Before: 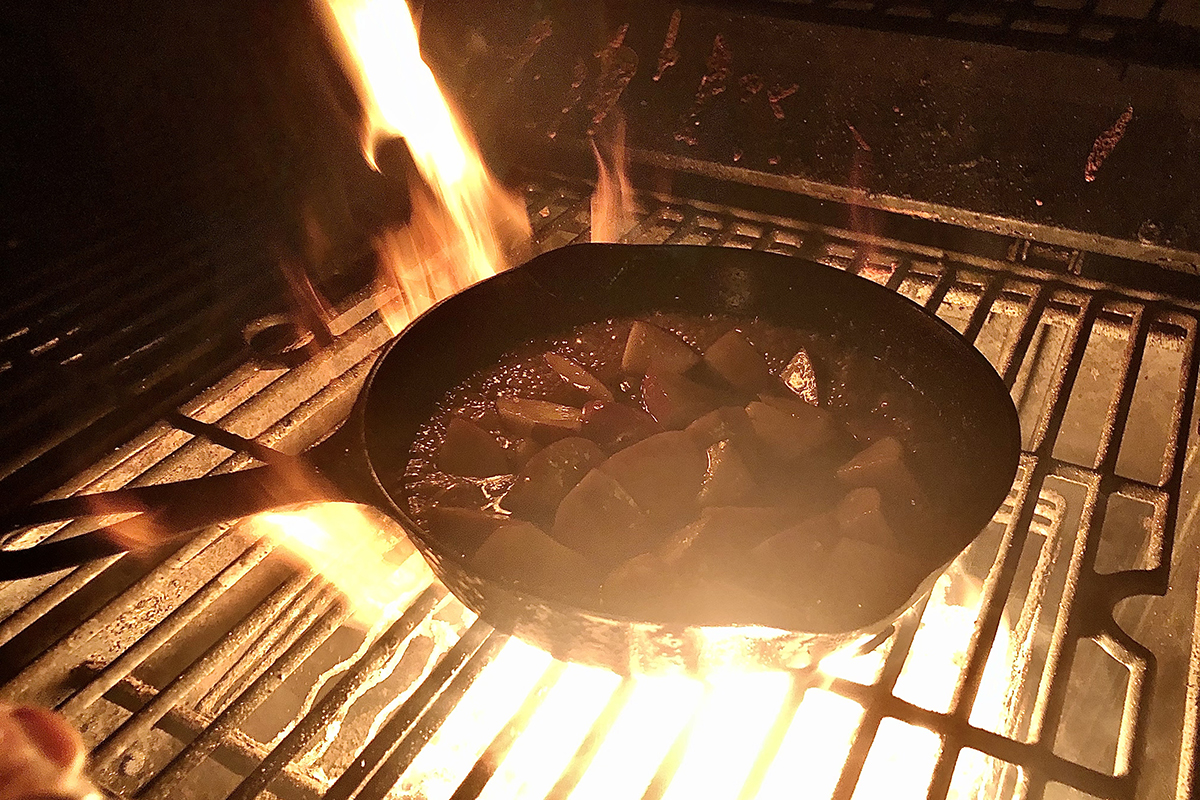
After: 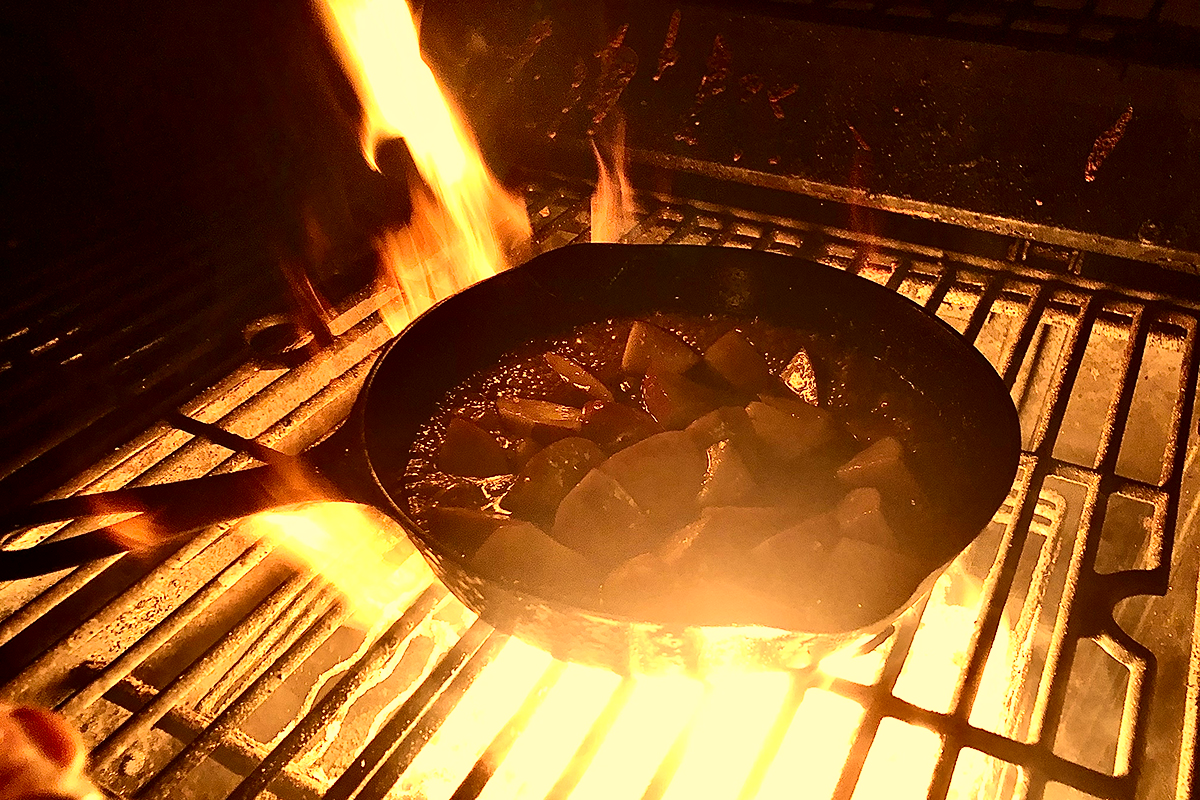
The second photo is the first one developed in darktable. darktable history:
contrast brightness saturation: contrast 0.28
white balance: red 1.08, blue 0.791
